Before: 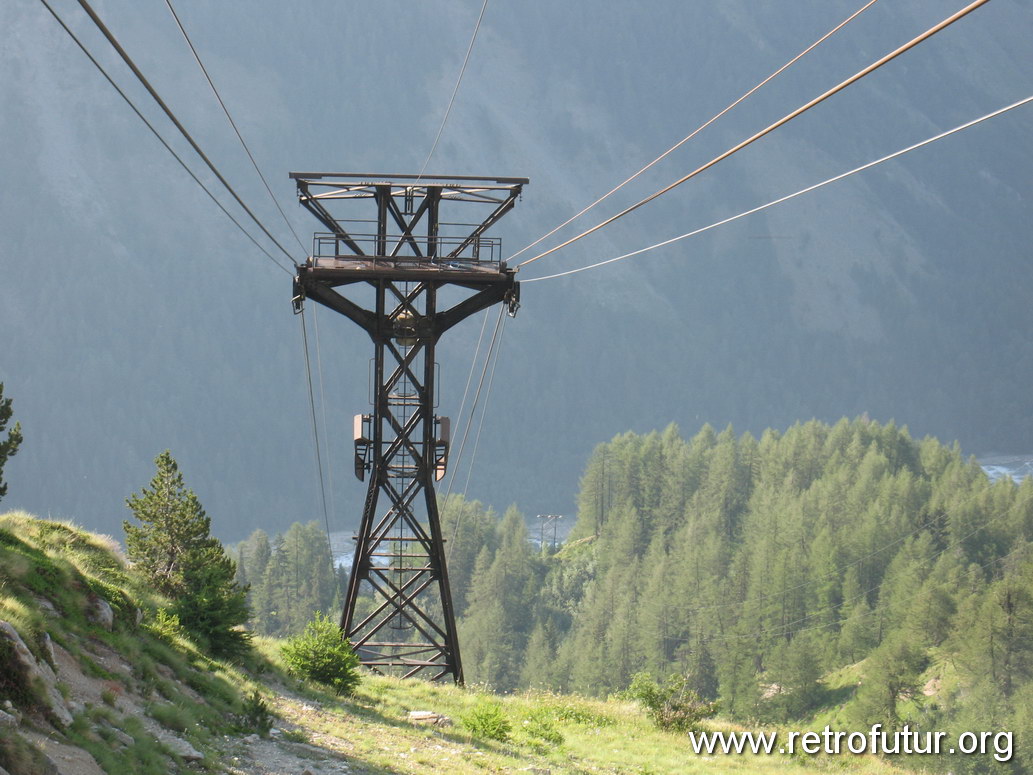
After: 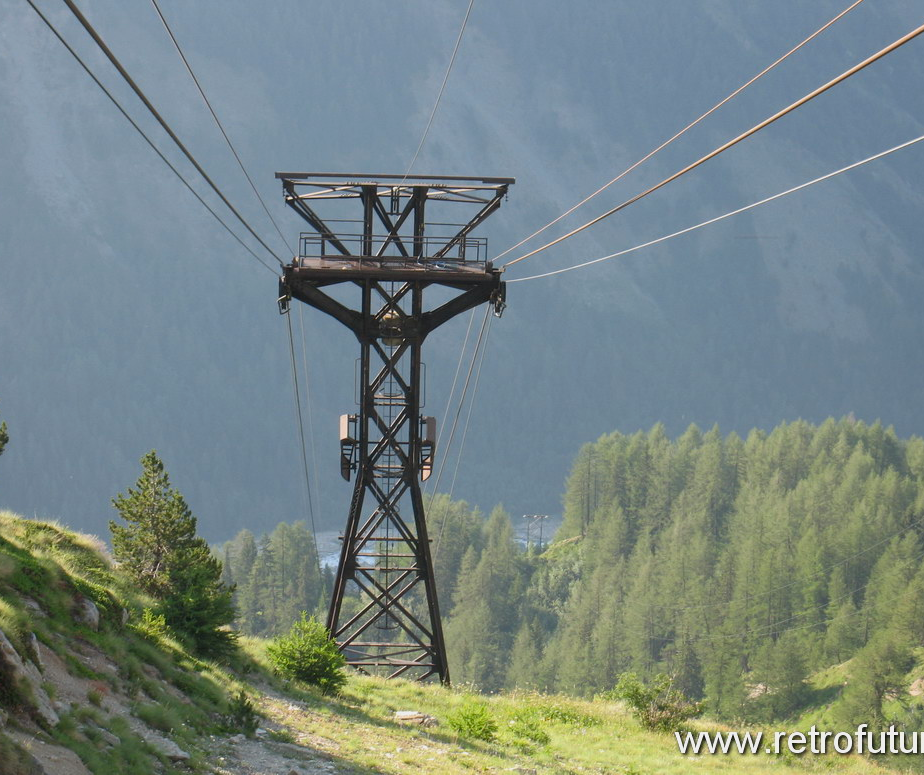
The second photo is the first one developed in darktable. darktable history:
exposure: exposure -0.21 EV, compensate exposure bias true, compensate highlight preservation false
crop and rotate: left 1.389%, right 9.11%
contrast brightness saturation: saturation 0.127
